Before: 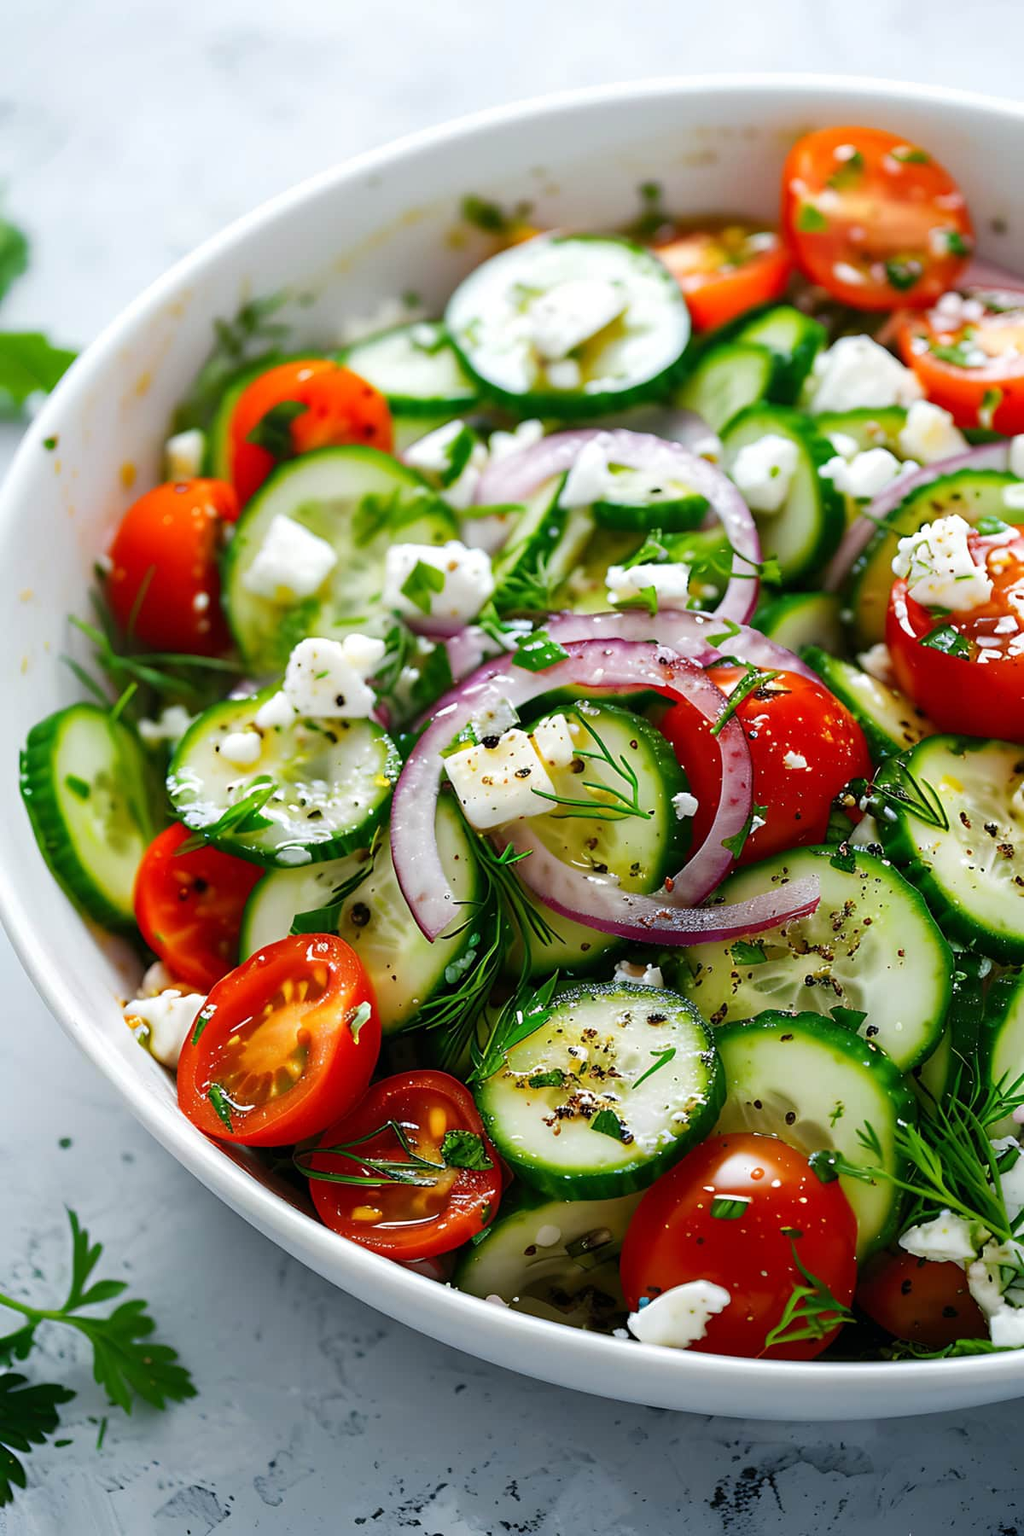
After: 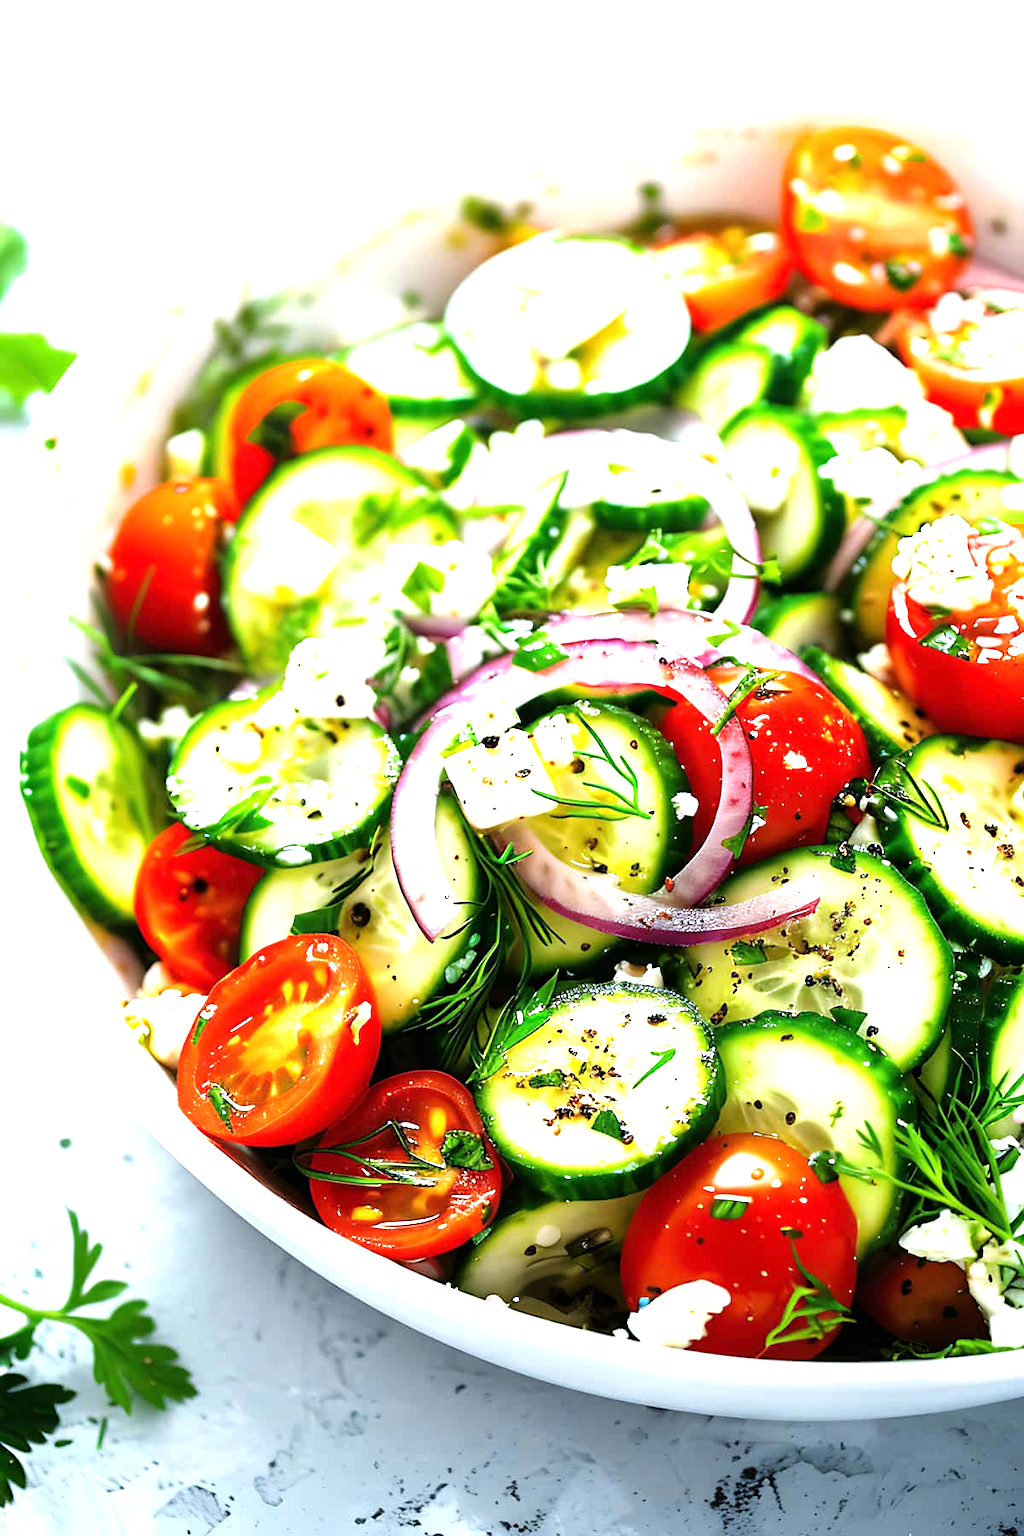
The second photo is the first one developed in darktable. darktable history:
exposure: black level correction 0, exposure 0.499 EV, compensate exposure bias true, compensate highlight preservation false
tone equalizer: -8 EV -1.08 EV, -7 EV -1.05 EV, -6 EV -0.898 EV, -5 EV -0.555 EV, -3 EV 0.567 EV, -2 EV 0.883 EV, -1 EV 0.989 EV, +0 EV 1.06 EV
